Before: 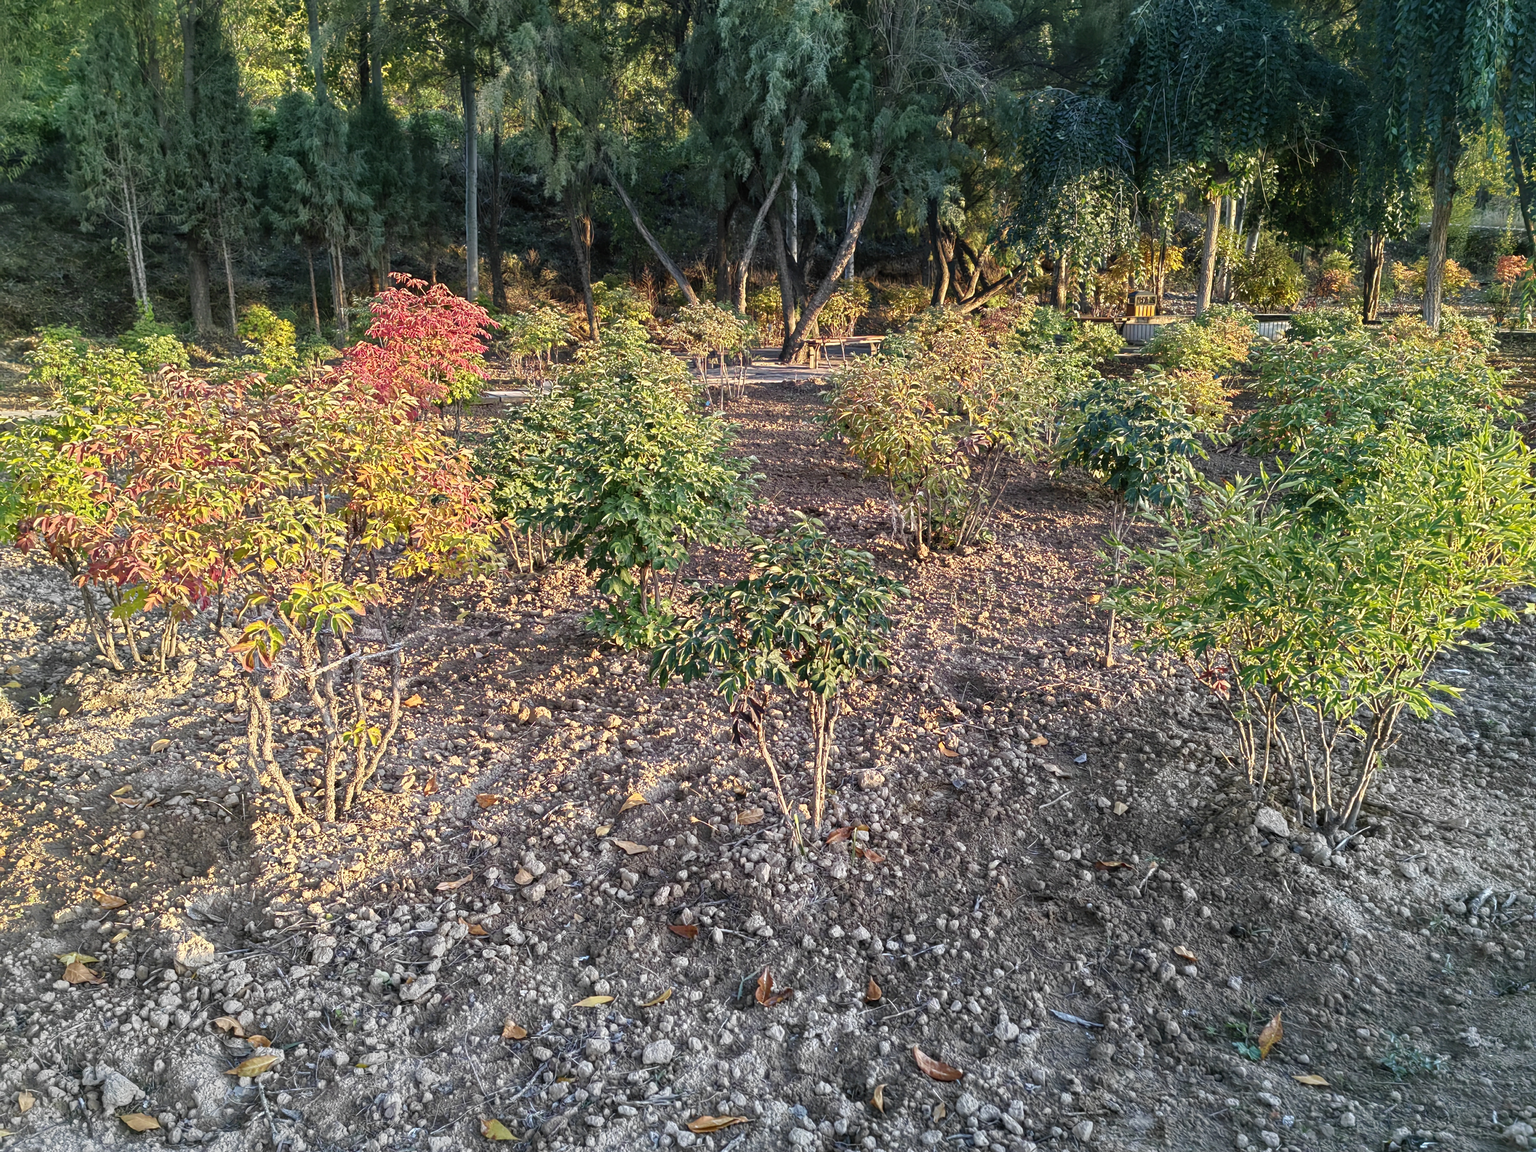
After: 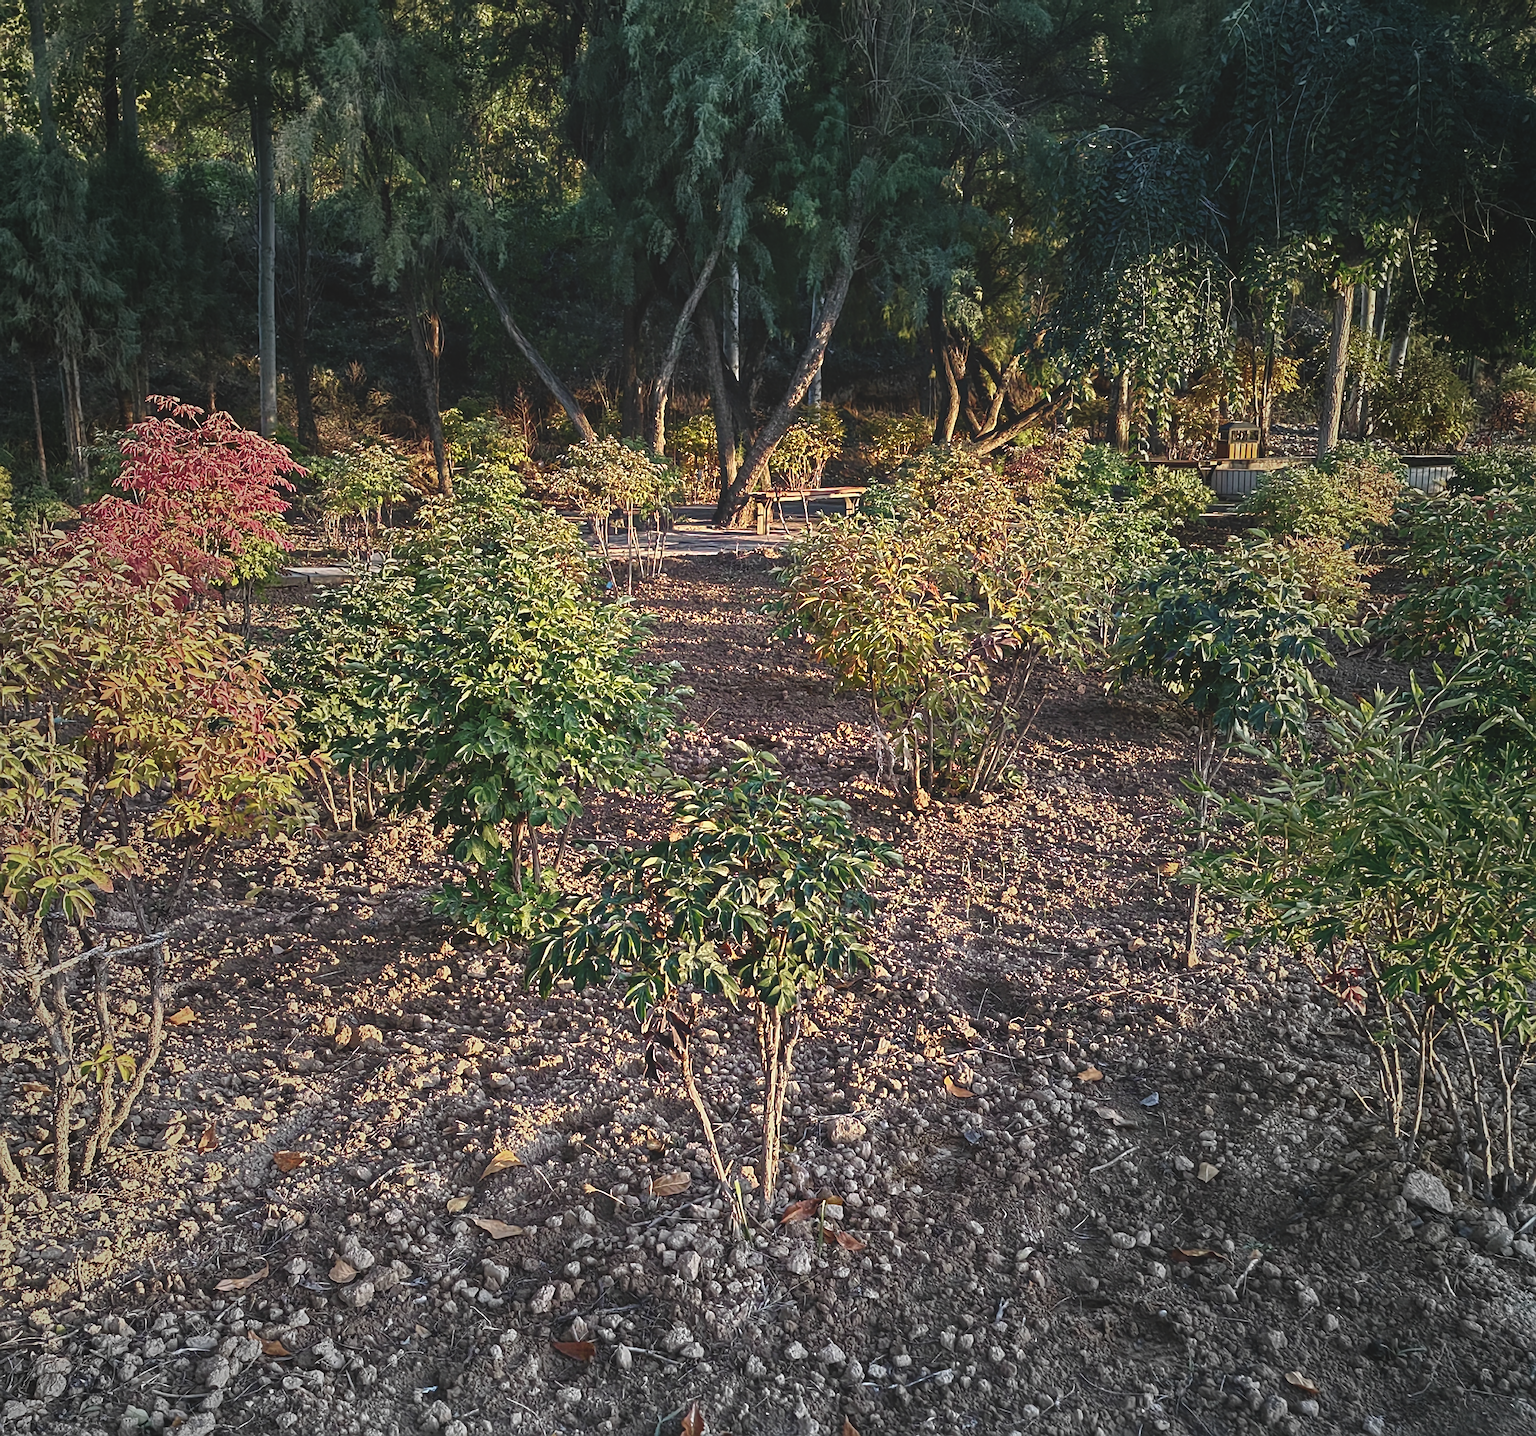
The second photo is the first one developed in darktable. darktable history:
contrast brightness saturation: brightness -0.098
sharpen: on, module defaults
crop: left 18.733%, right 12.289%, bottom 13.997%
exposure: black level correction -0.026, exposure -0.12 EV, compensate exposure bias true, compensate highlight preservation false
vignetting: fall-off start 17.53%, fall-off radius 136.64%, brightness -0.402, saturation -0.293, width/height ratio 0.616, shape 0.593
